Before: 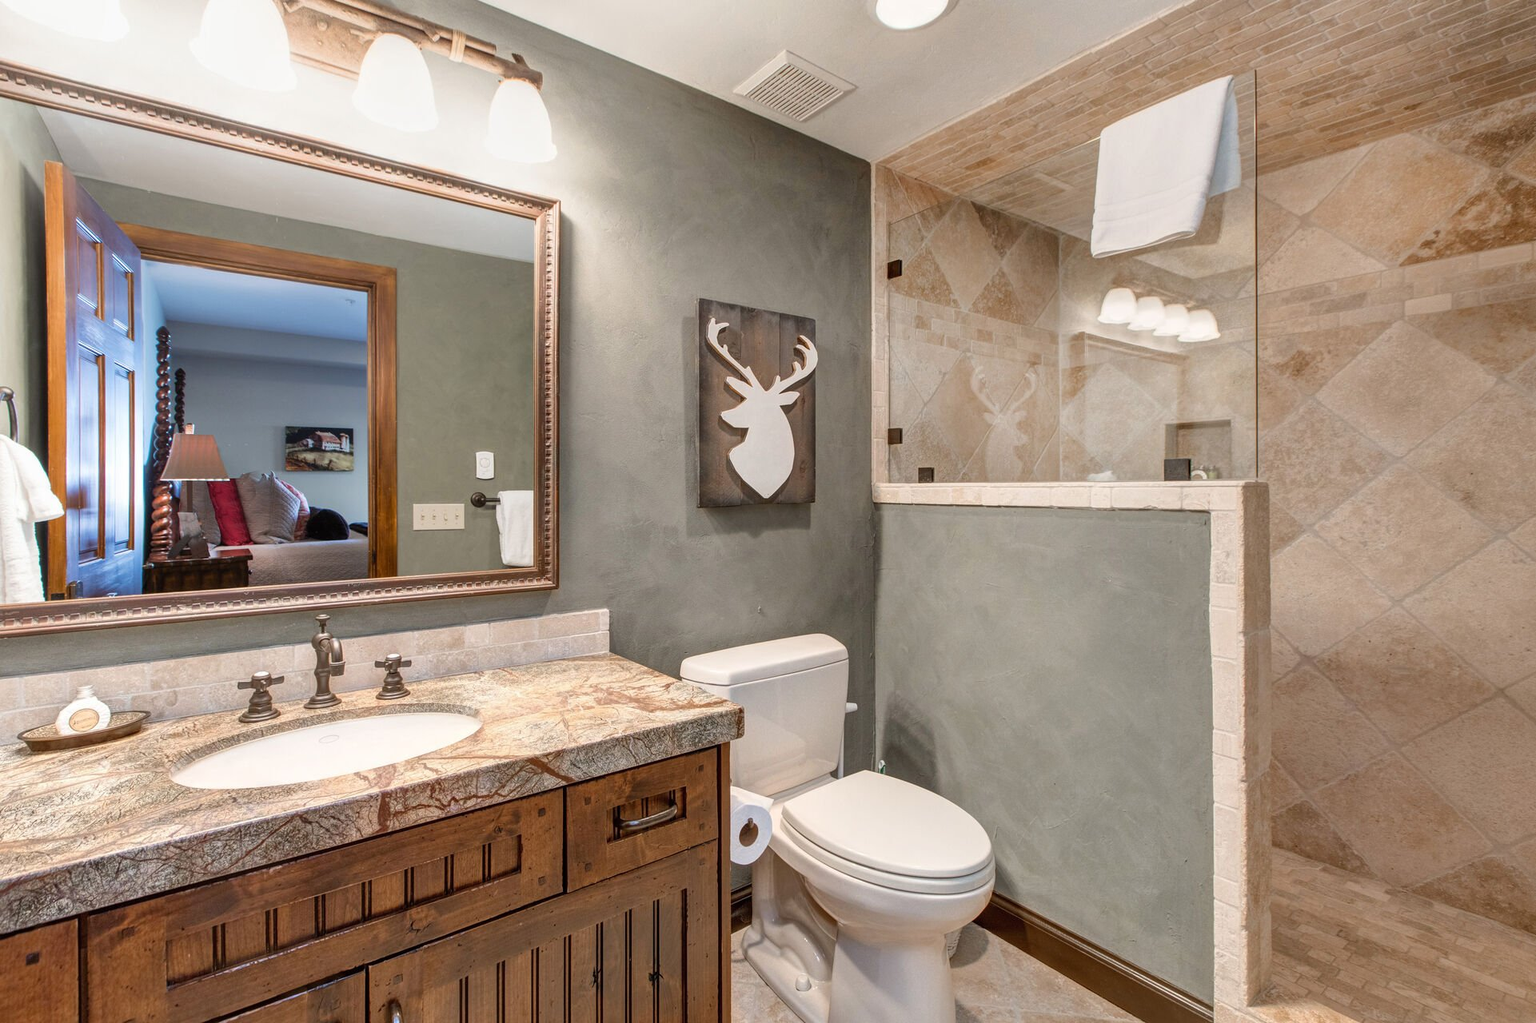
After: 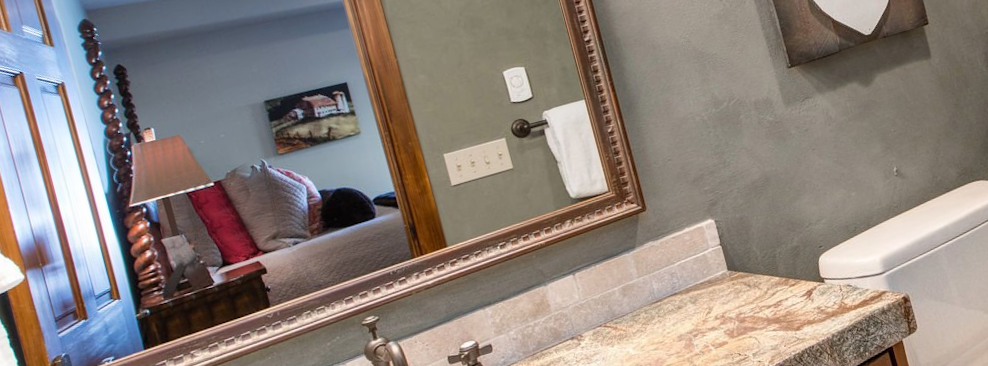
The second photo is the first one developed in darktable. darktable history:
rotate and perspective: rotation -14.8°, crop left 0.1, crop right 0.903, crop top 0.25, crop bottom 0.748
crop: top 44.483%, right 43.593%, bottom 12.892%
